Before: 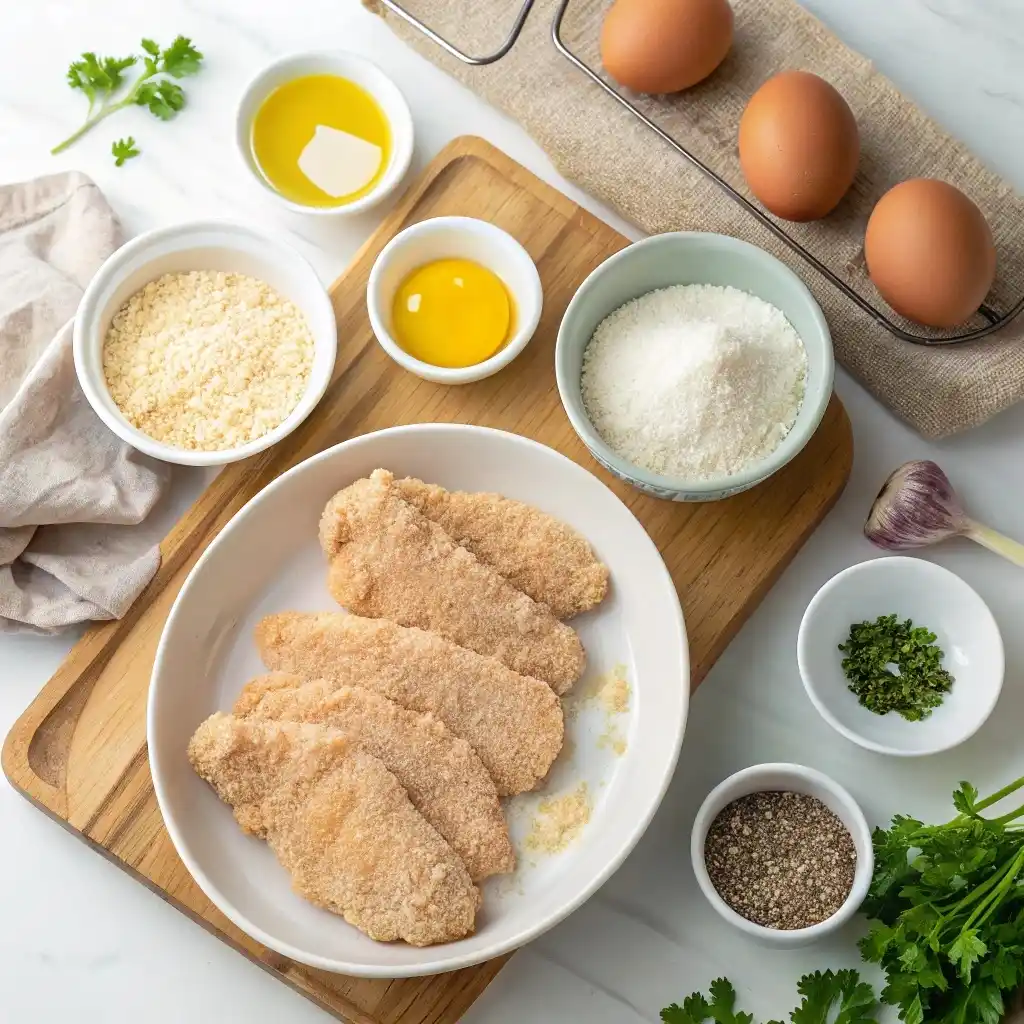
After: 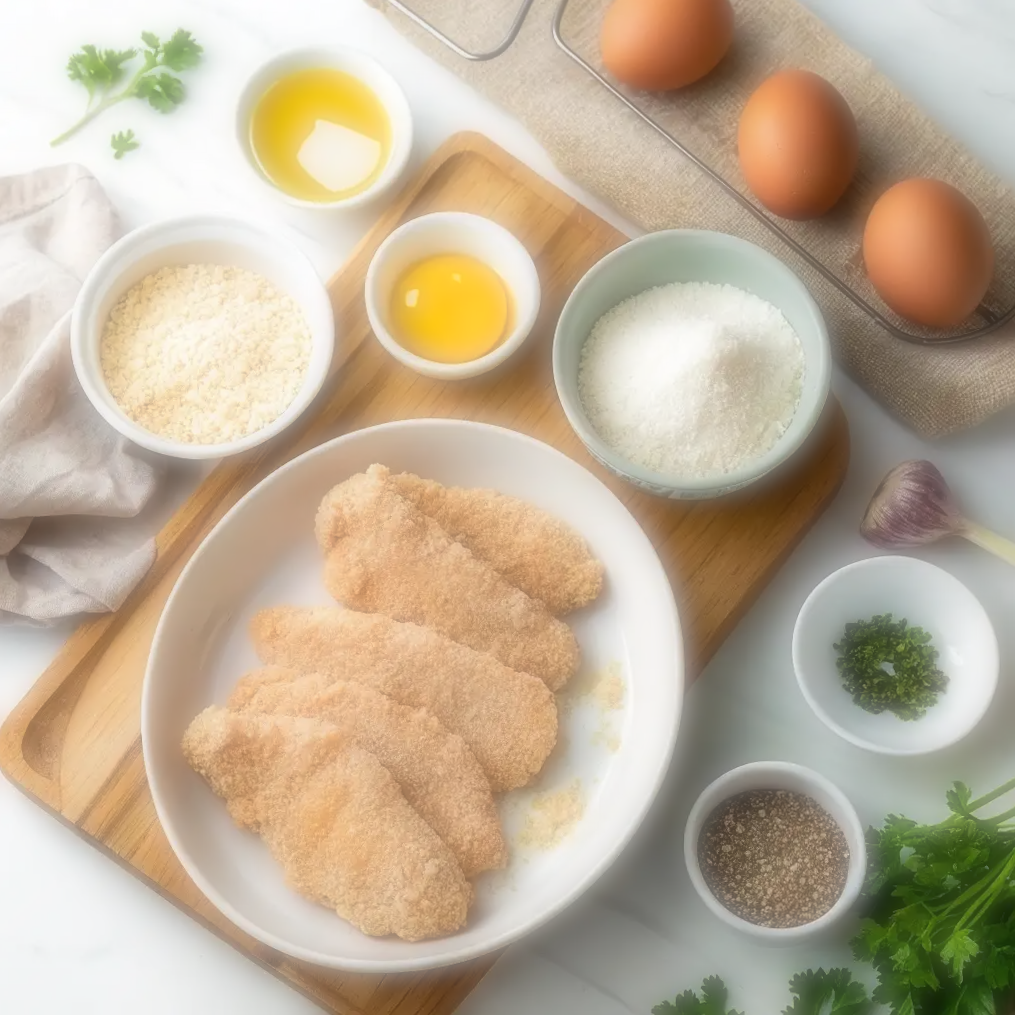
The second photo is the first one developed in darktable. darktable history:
crop and rotate: angle -0.5°
soften: on, module defaults
